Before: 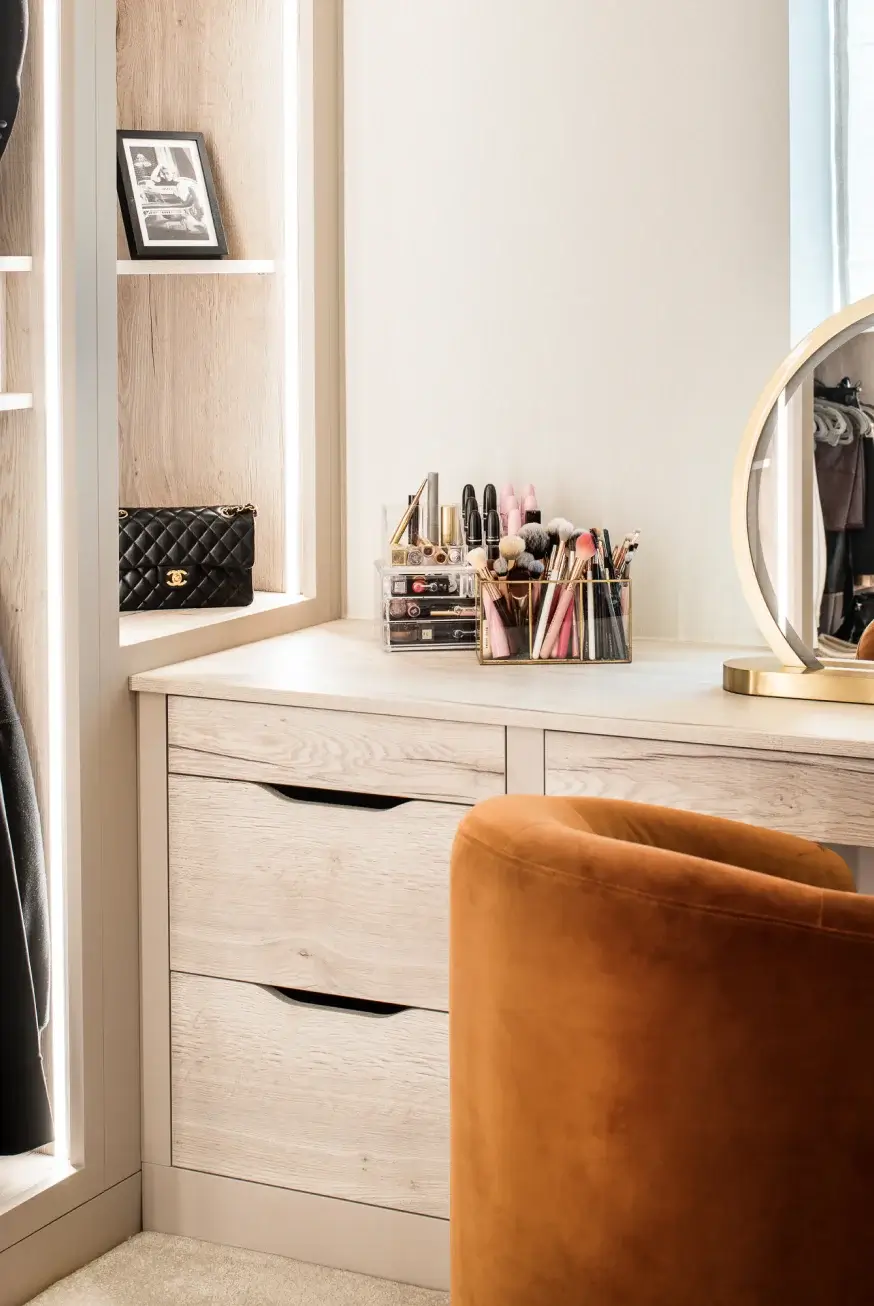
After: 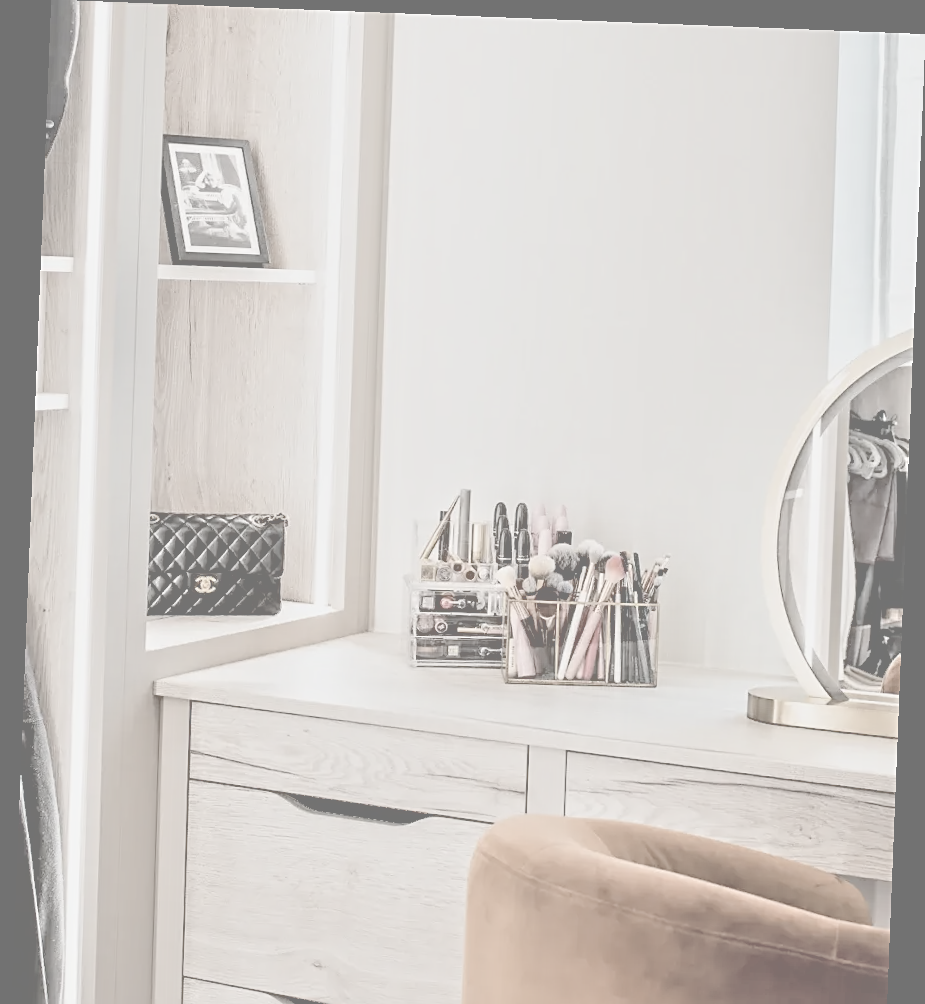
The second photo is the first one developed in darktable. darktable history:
rotate and perspective: rotation 2.27°, automatic cropping off
contrast brightness saturation: contrast -0.32, brightness 0.75, saturation -0.78
crop: bottom 24.988%
contrast equalizer: y [[0.511, 0.558, 0.631, 0.632, 0.559, 0.512], [0.5 ×6], [0.507, 0.559, 0.627, 0.644, 0.647, 0.647], [0 ×6], [0 ×6]]
exposure: black level correction 0.01, exposure 0.014 EV, compensate highlight preservation false
sharpen: on, module defaults
white balance: emerald 1
